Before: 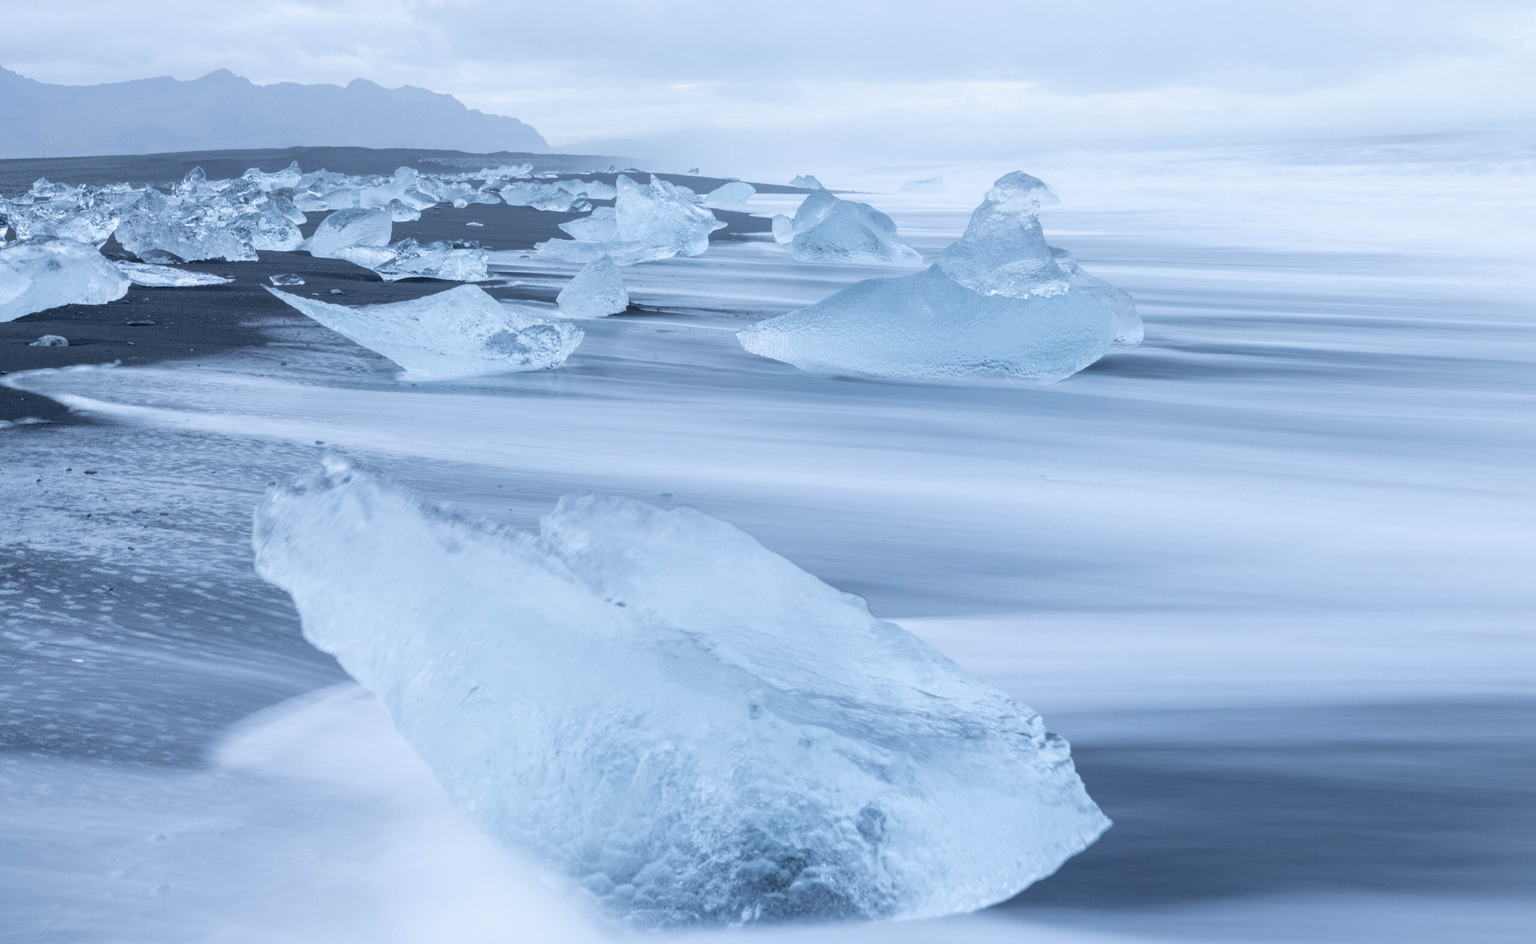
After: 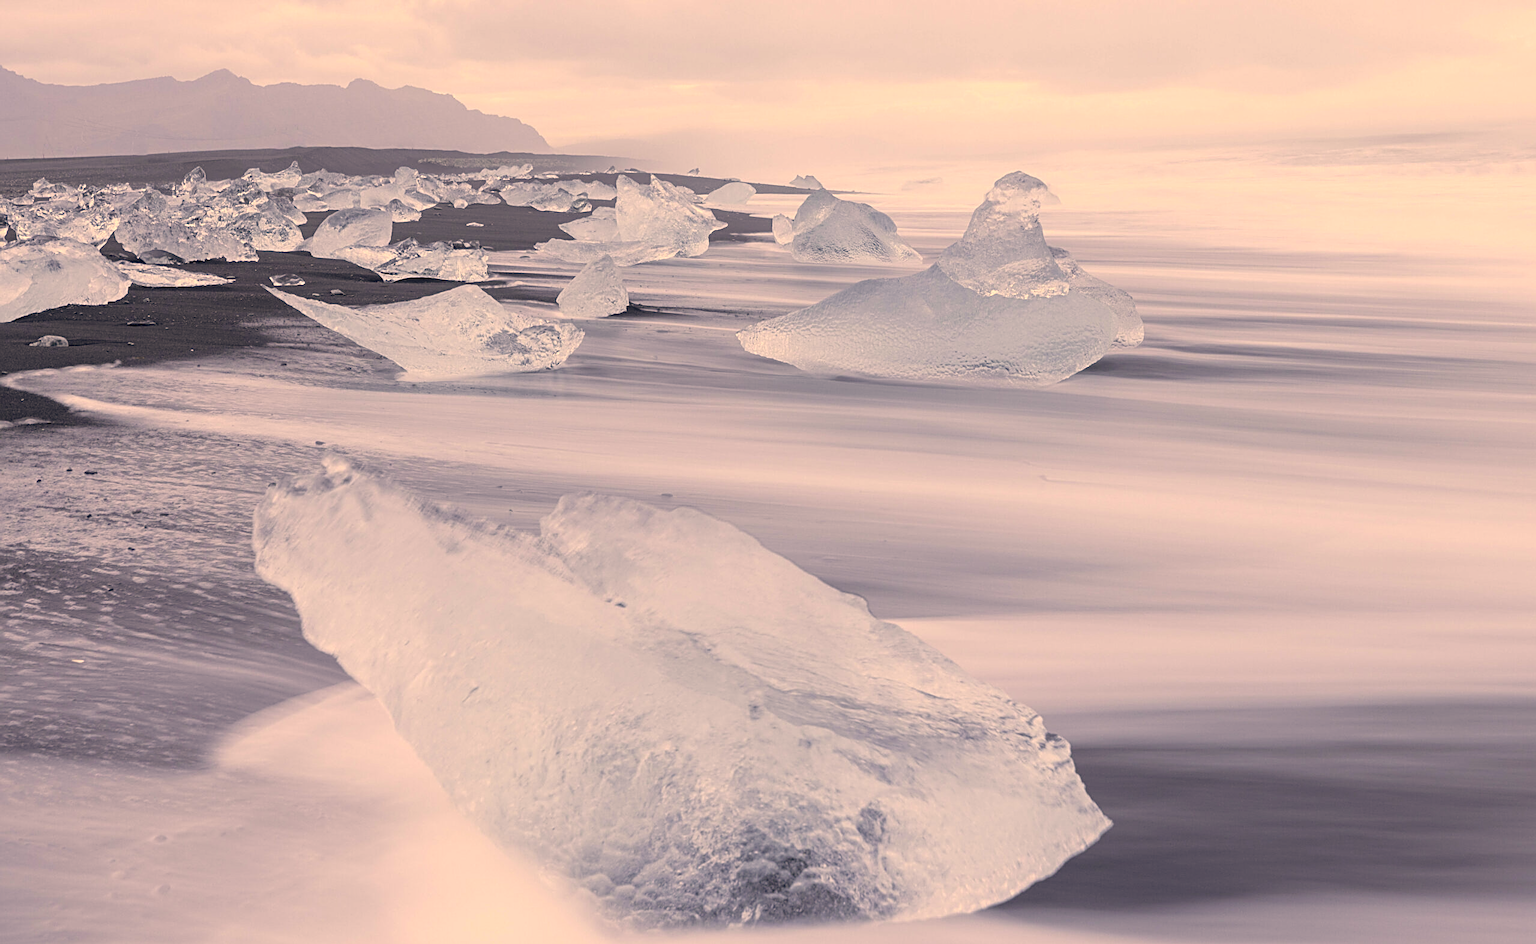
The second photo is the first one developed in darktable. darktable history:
color correction: highlights a* 18.46, highlights b* 35.77, shadows a* 1.01, shadows b* 6.2, saturation 1.03
sharpen: radius 2.544, amount 0.642
haze removal: strength 0.106, compatibility mode true, adaptive false
